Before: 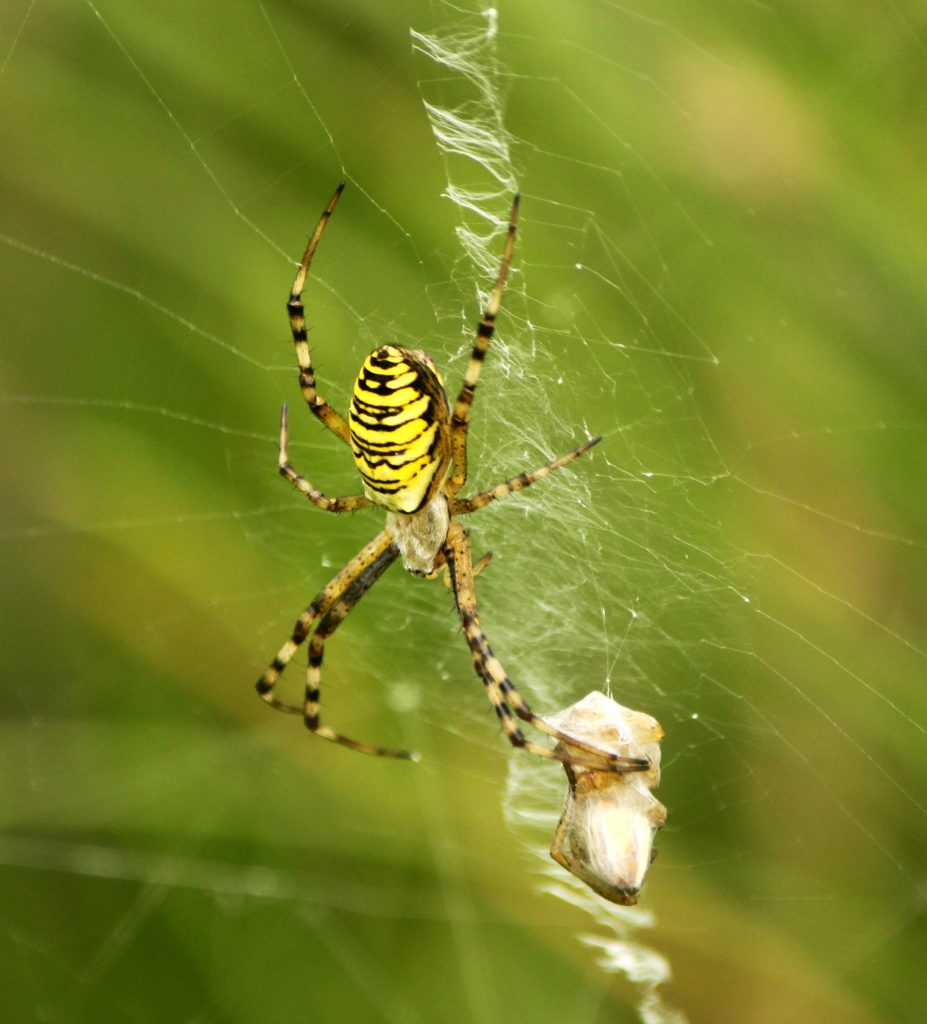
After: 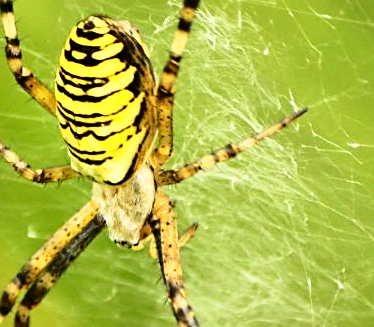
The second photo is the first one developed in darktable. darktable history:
contrast brightness saturation: contrast 0.03, brightness -0.04
sharpen: on, module defaults
crop: left 31.751%, top 32.172%, right 27.8%, bottom 35.83%
base curve: curves: ch0 [(0, 0) (0.028, 0.03) (0.121, 0.232) (0.46, 0.748) (0.859, 0.968) (1, 1)]
